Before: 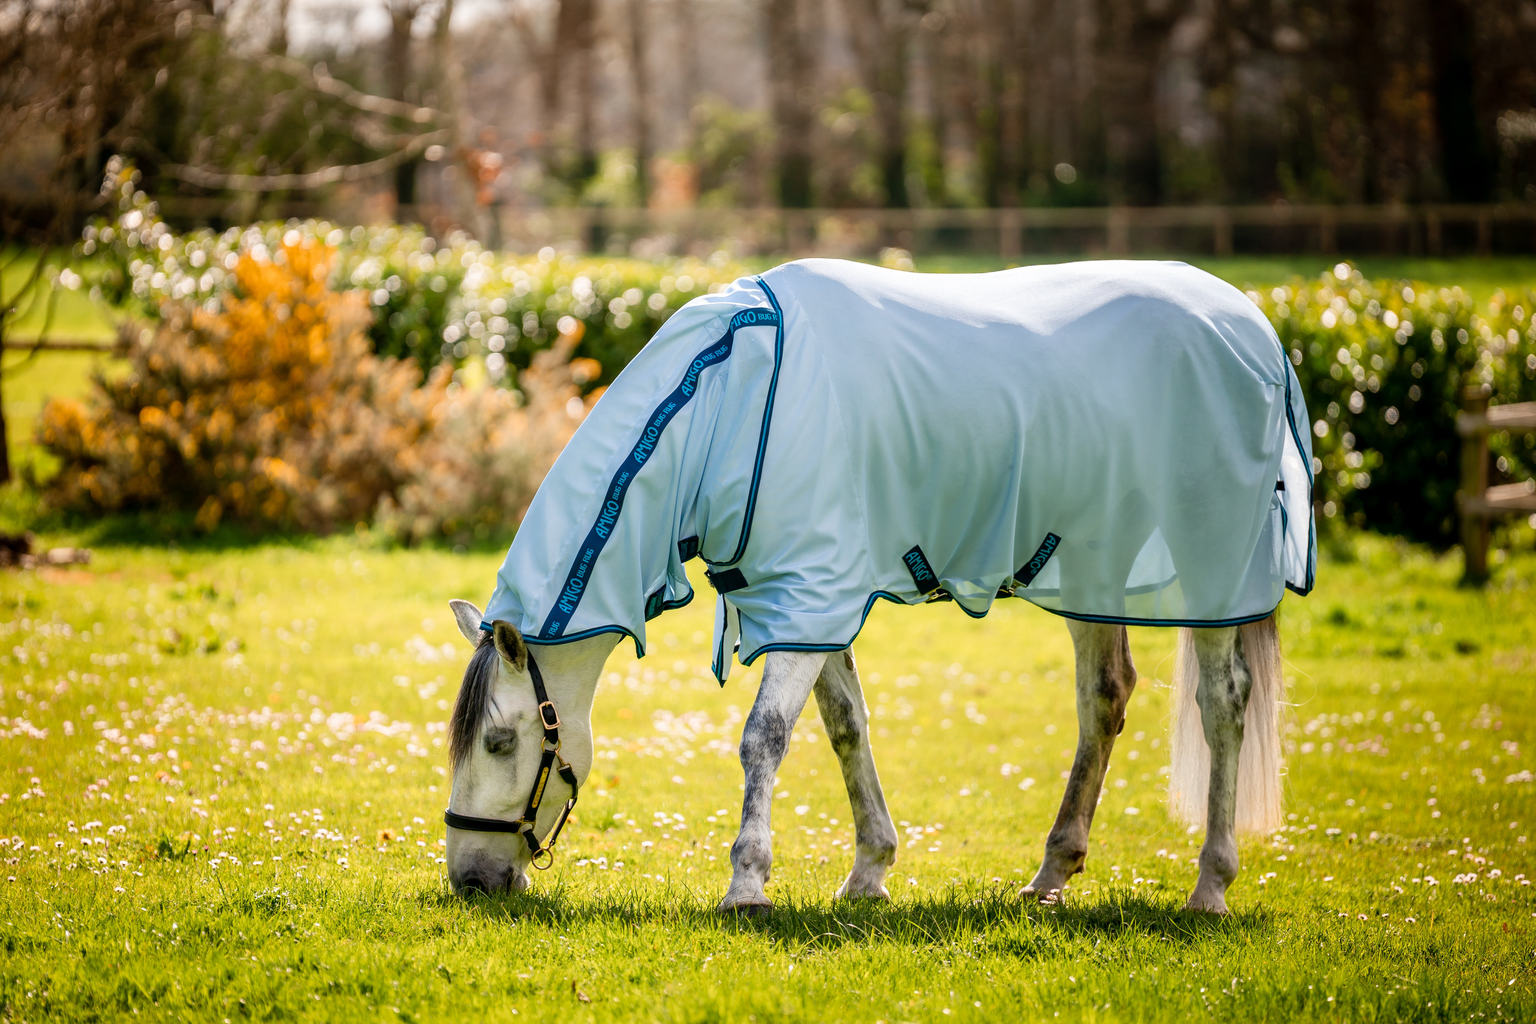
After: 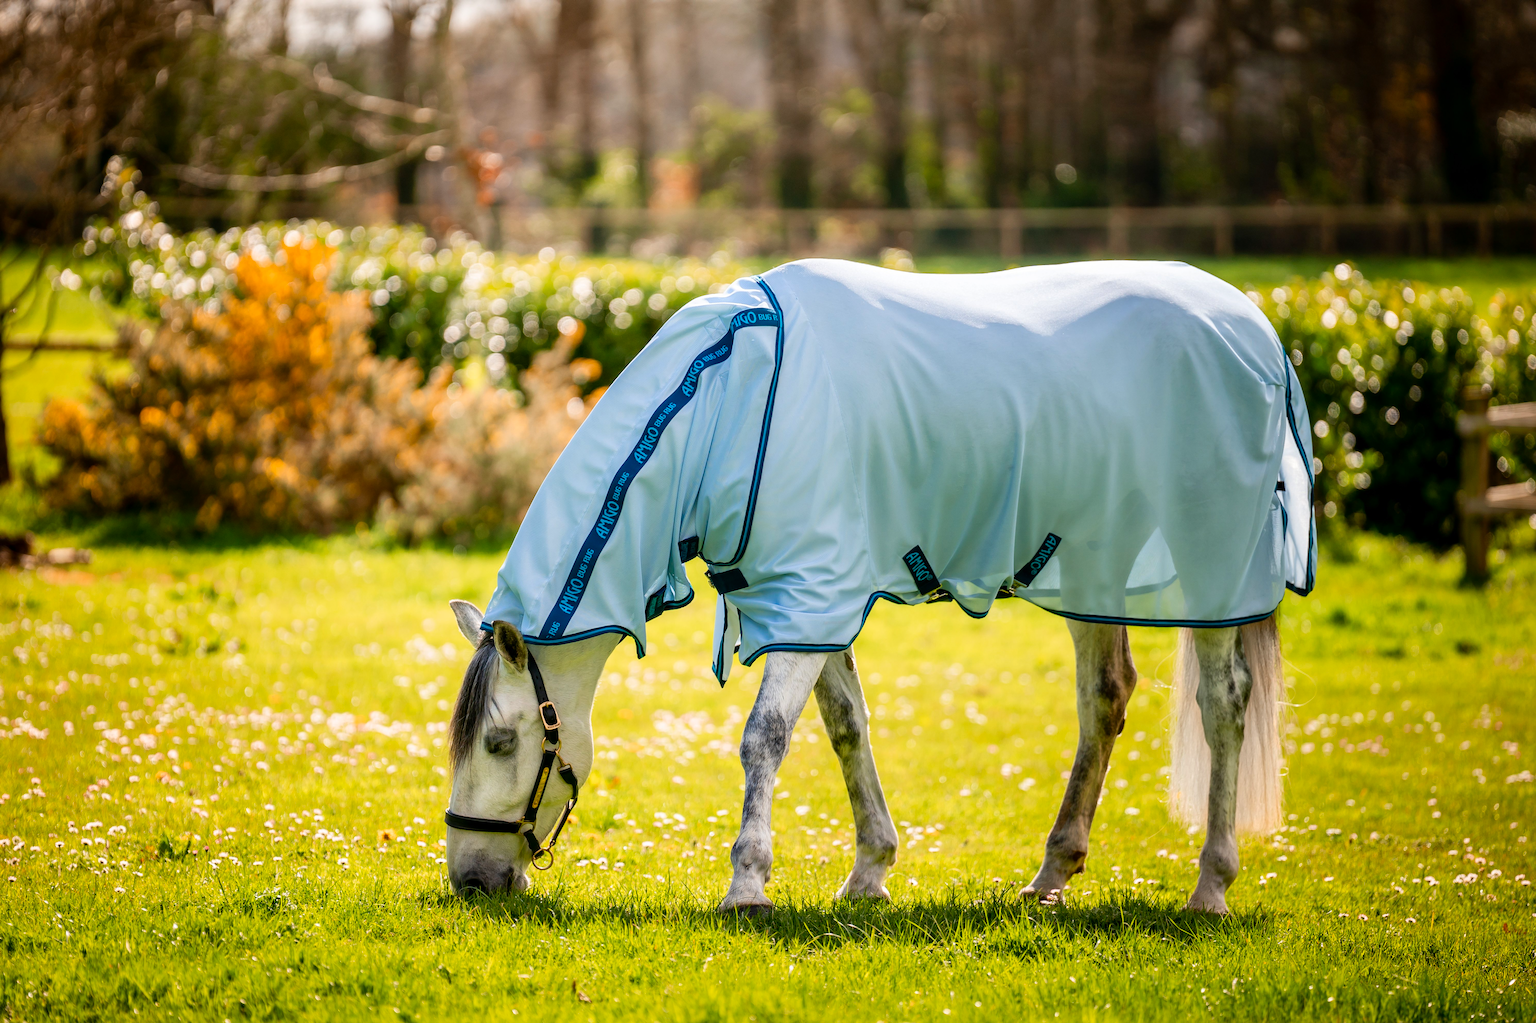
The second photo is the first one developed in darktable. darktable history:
contrast brightness saturation: contrast 0.039, saturation 0.158
